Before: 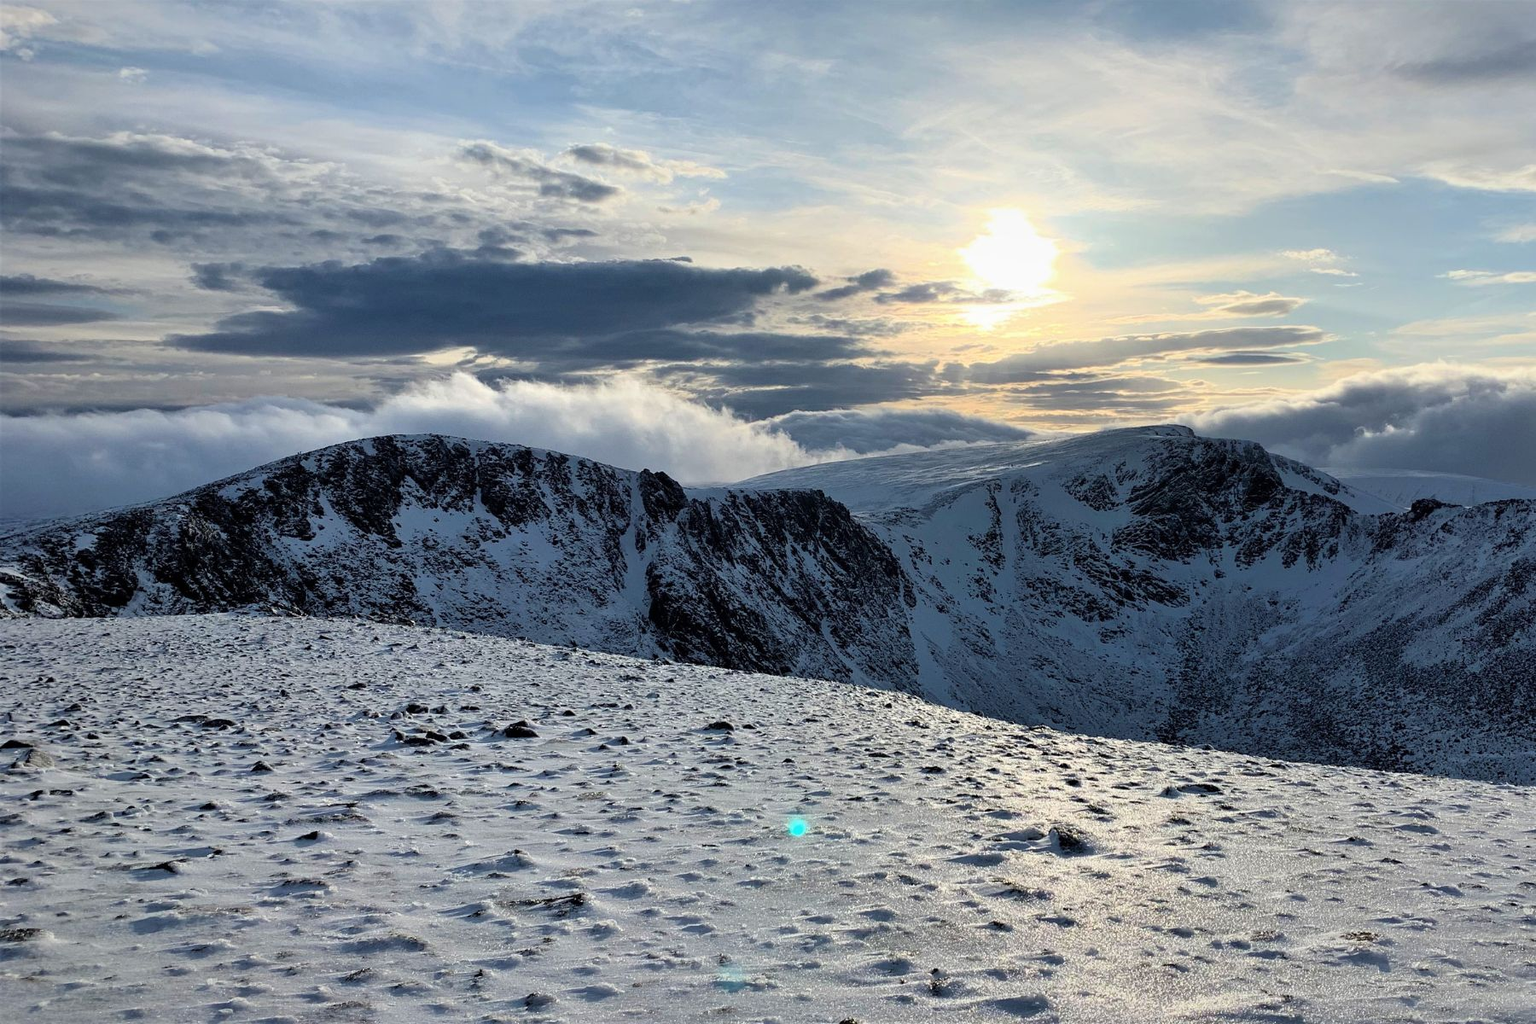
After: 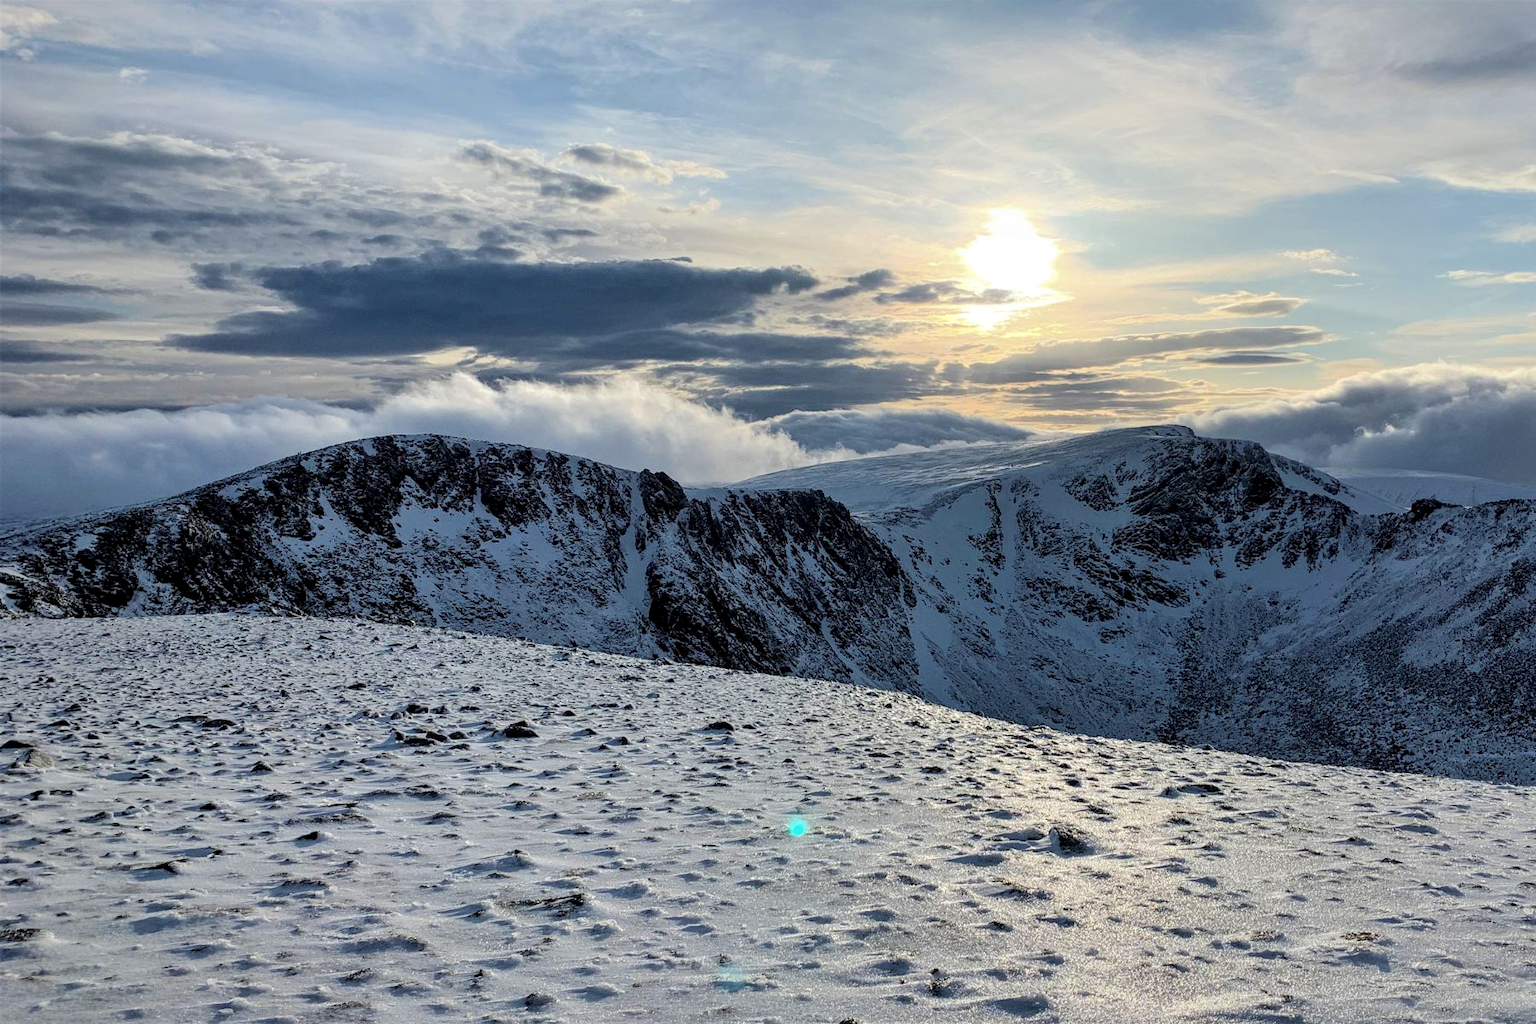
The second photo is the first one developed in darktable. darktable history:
base curve: curves: ch0 [(0, 0) (0.235, 0.266) (0.503, 0.496) (0.786, 0.72) (1, 1)]
local contrast: on, module defaults
